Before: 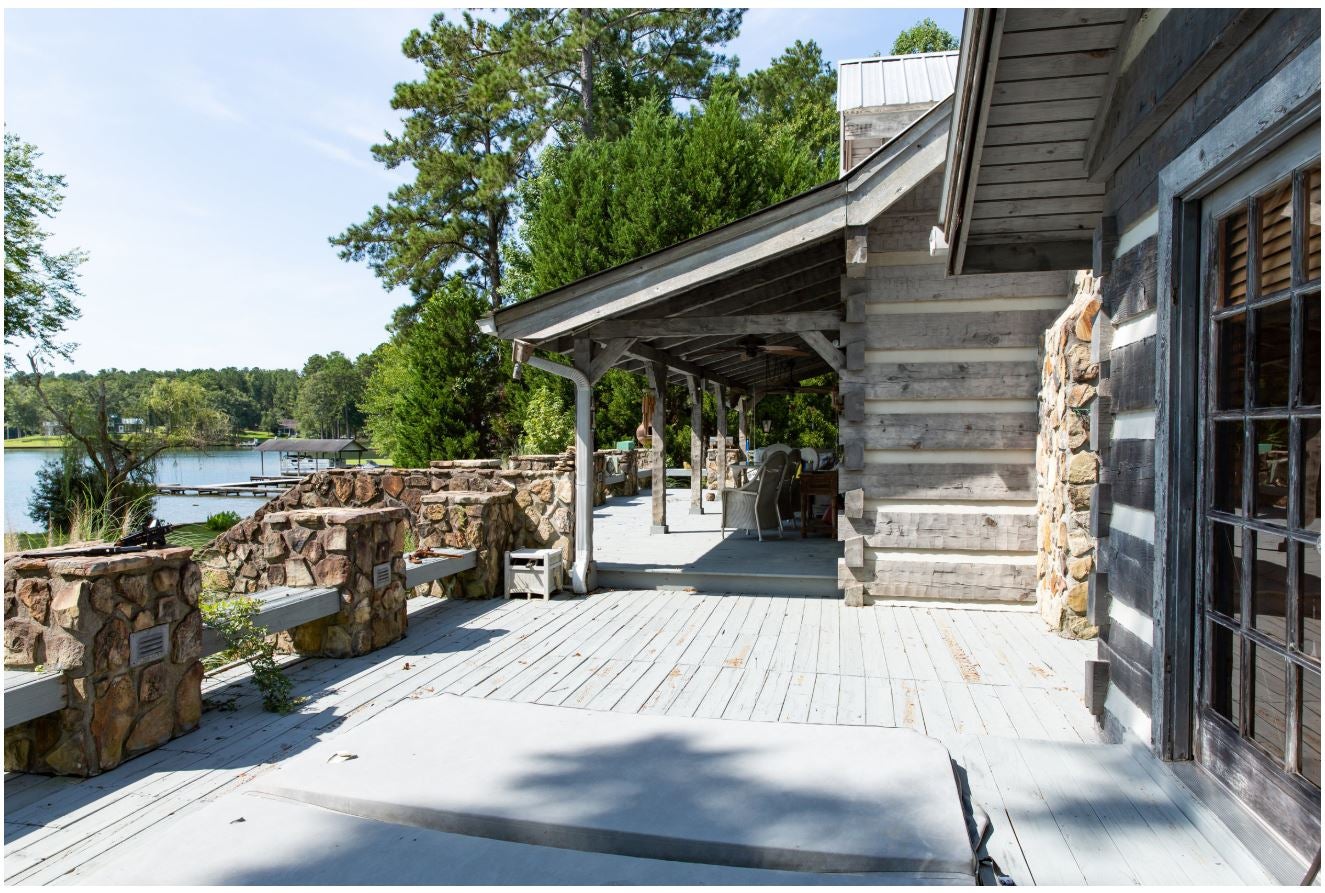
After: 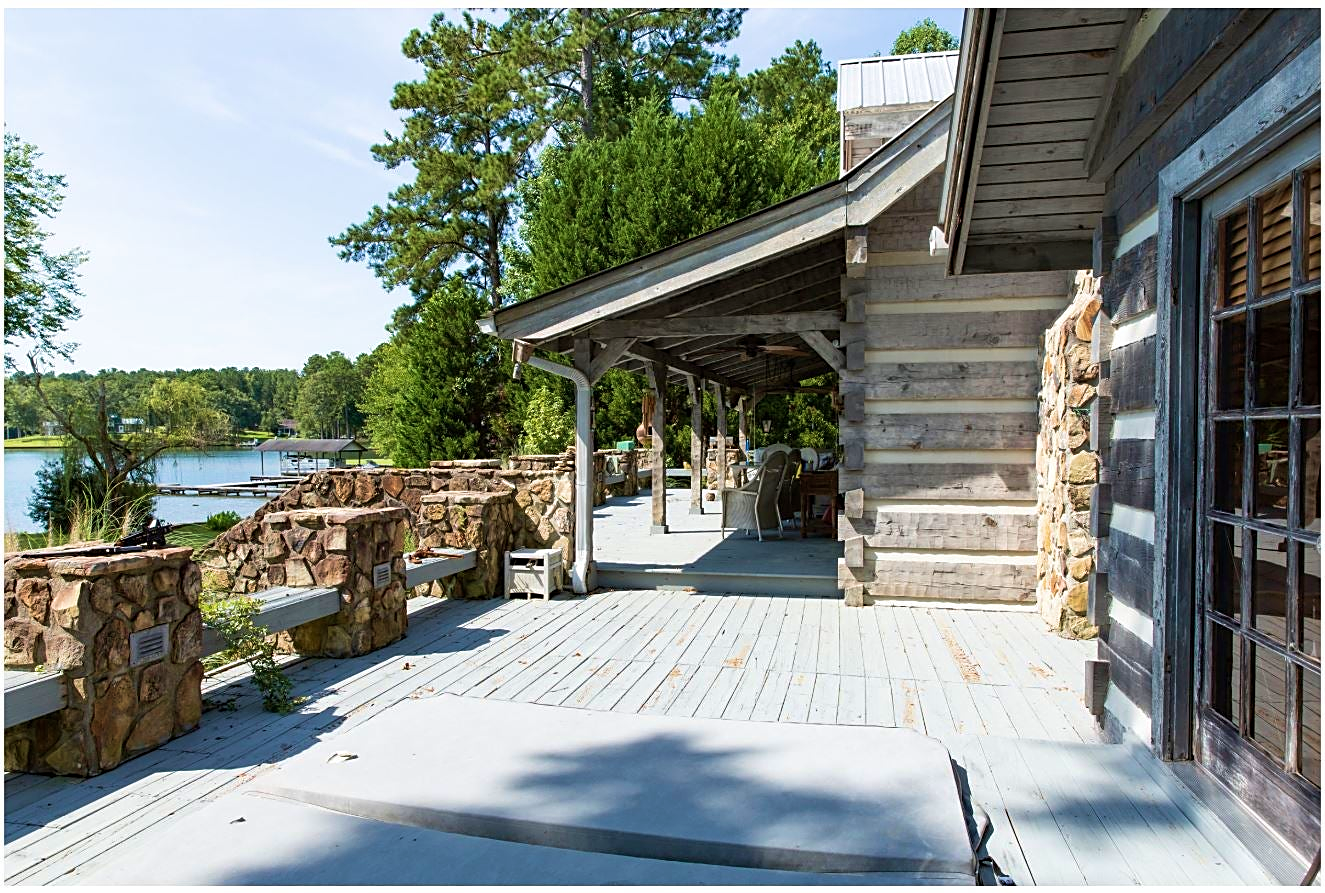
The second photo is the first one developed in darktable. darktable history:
sharpen: on, module defaults
velvia: strength 44.63%
